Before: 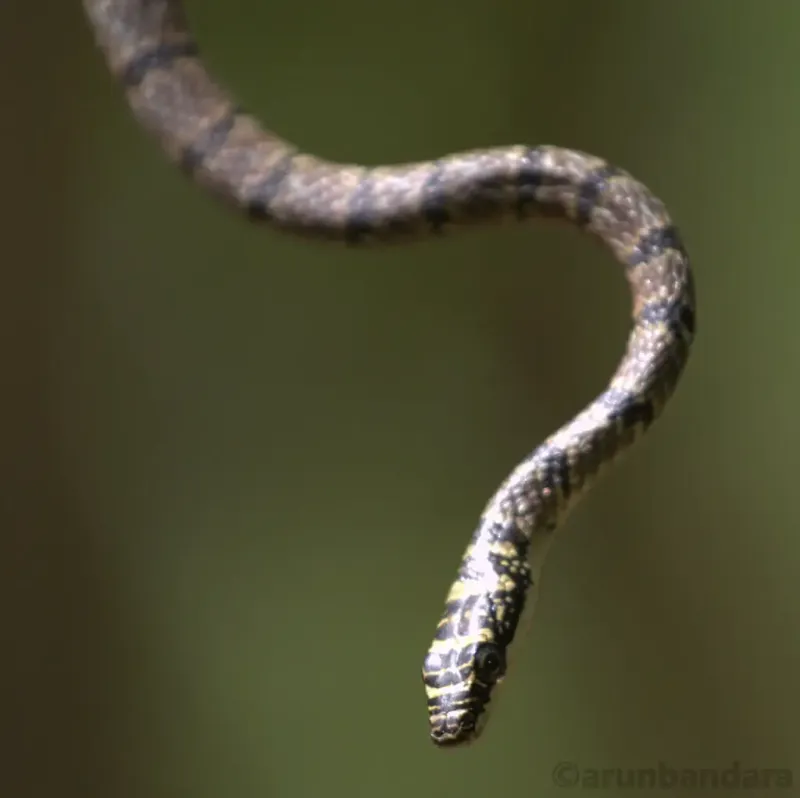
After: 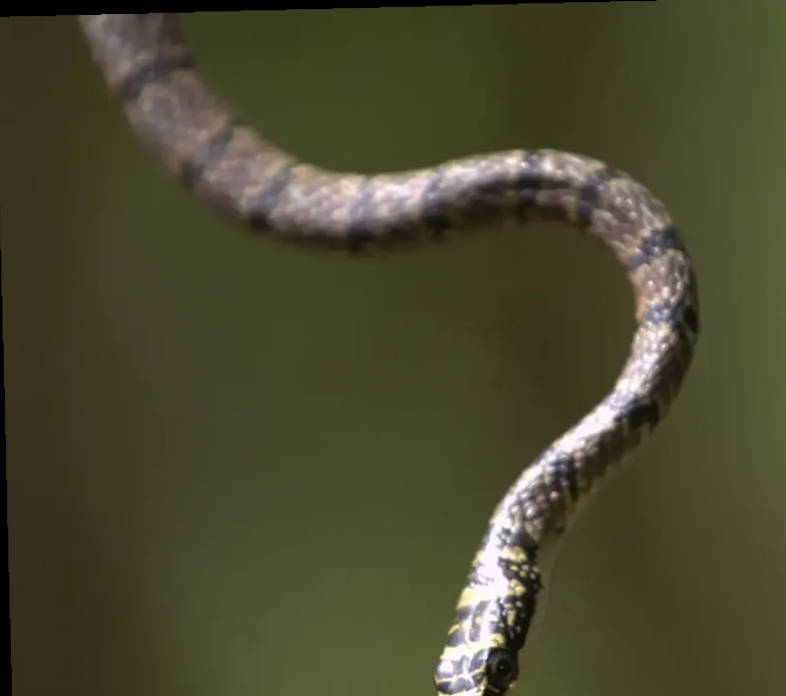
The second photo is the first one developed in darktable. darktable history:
crop and rotate: angle 0.2°, left 0.275%, right 3.127%, bottom 14.18%
rotate and perspective: rotation -1.24°, automatic cropping off
